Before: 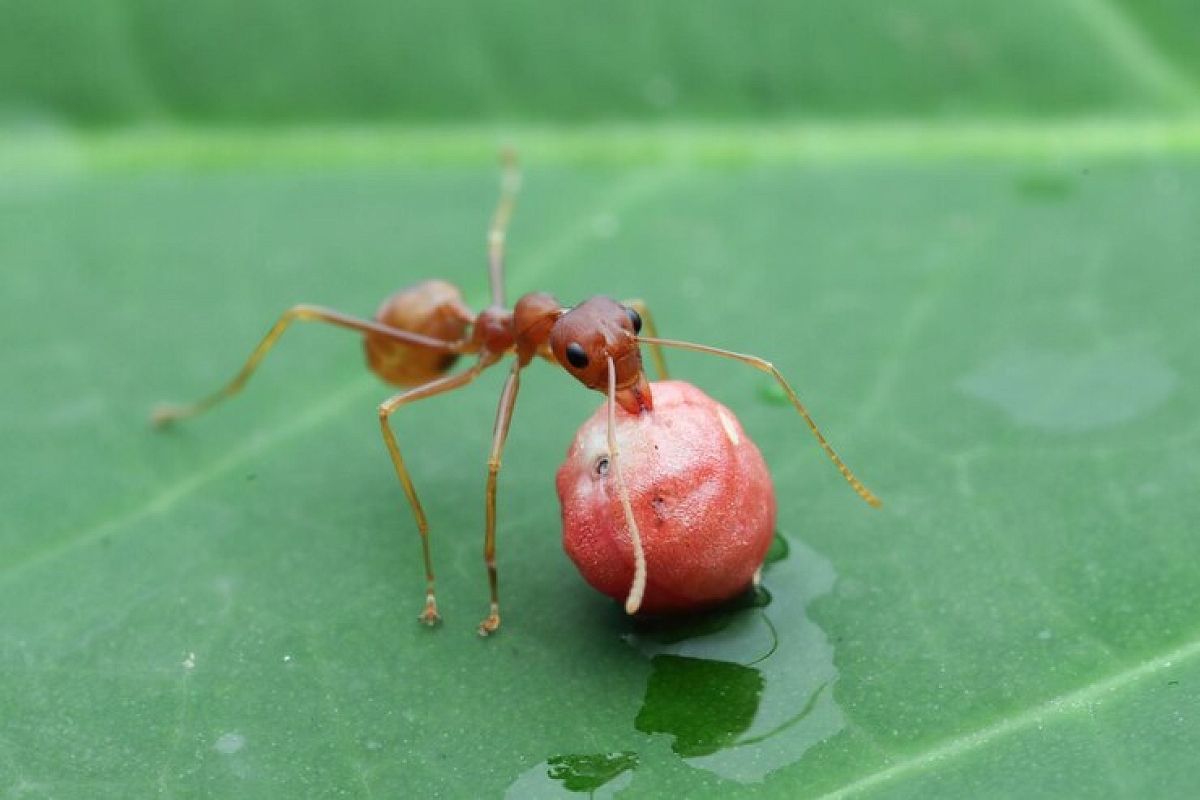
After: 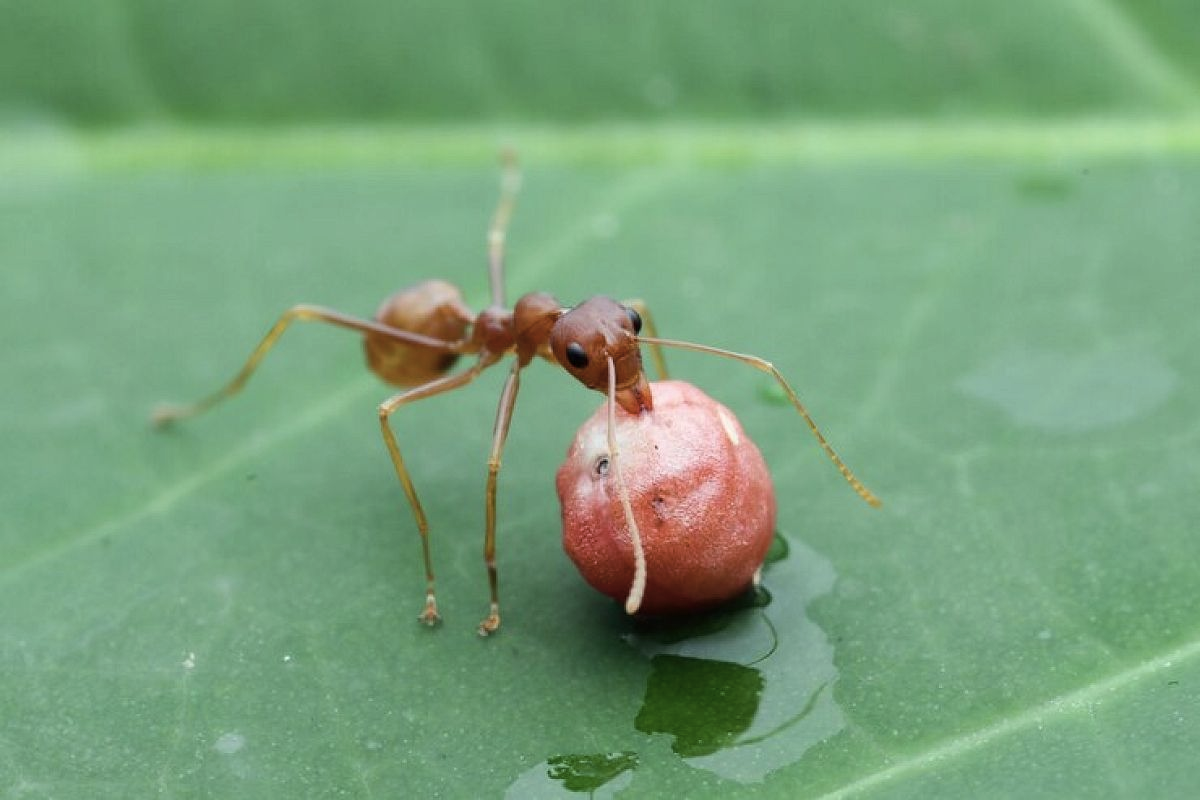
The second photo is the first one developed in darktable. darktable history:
color balance rgb: linear chroma grading › global chroma 8.33%, perceptual saturation grading › global saturation 18.52%, global vibrance 7.87%
contrast brightness saturation: contrast 0.1, saturation -0.36
